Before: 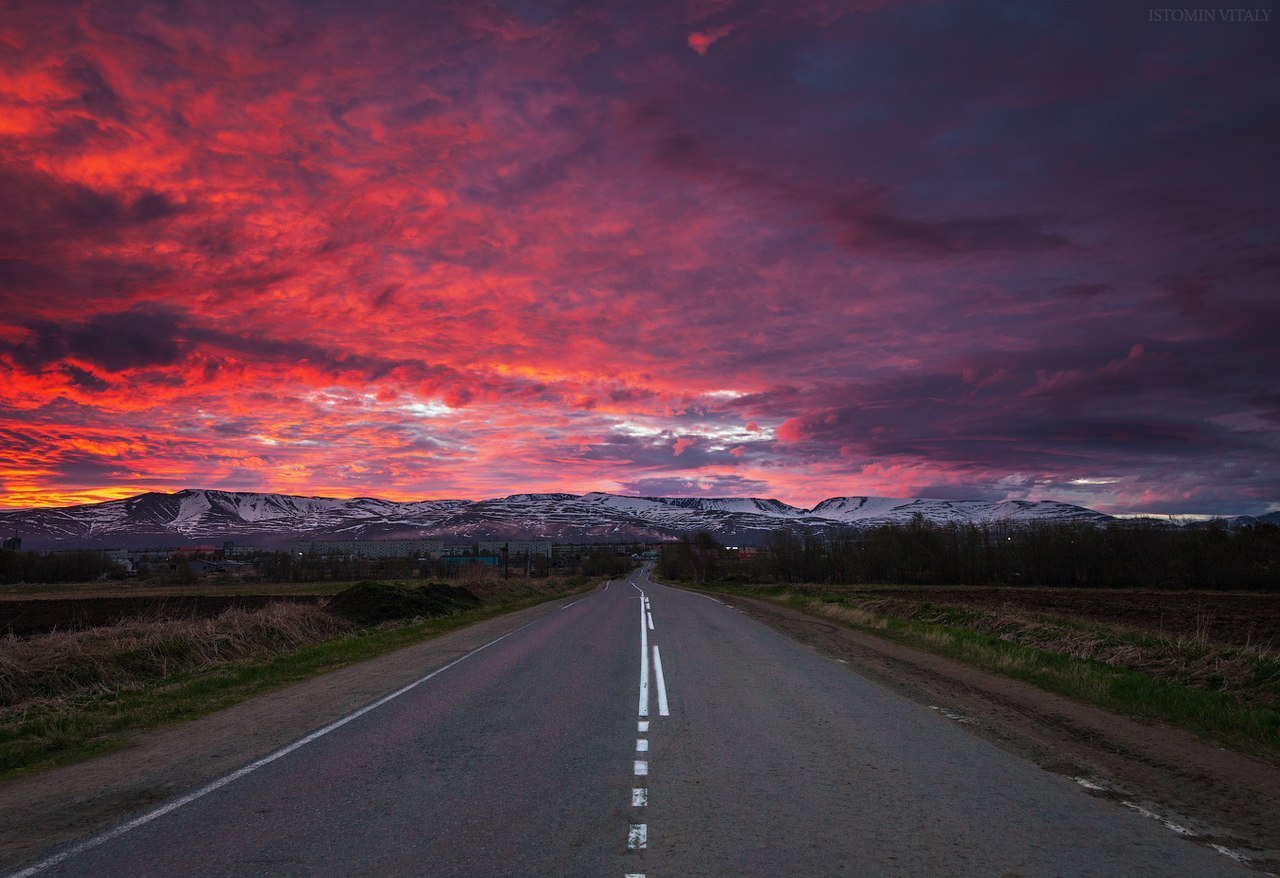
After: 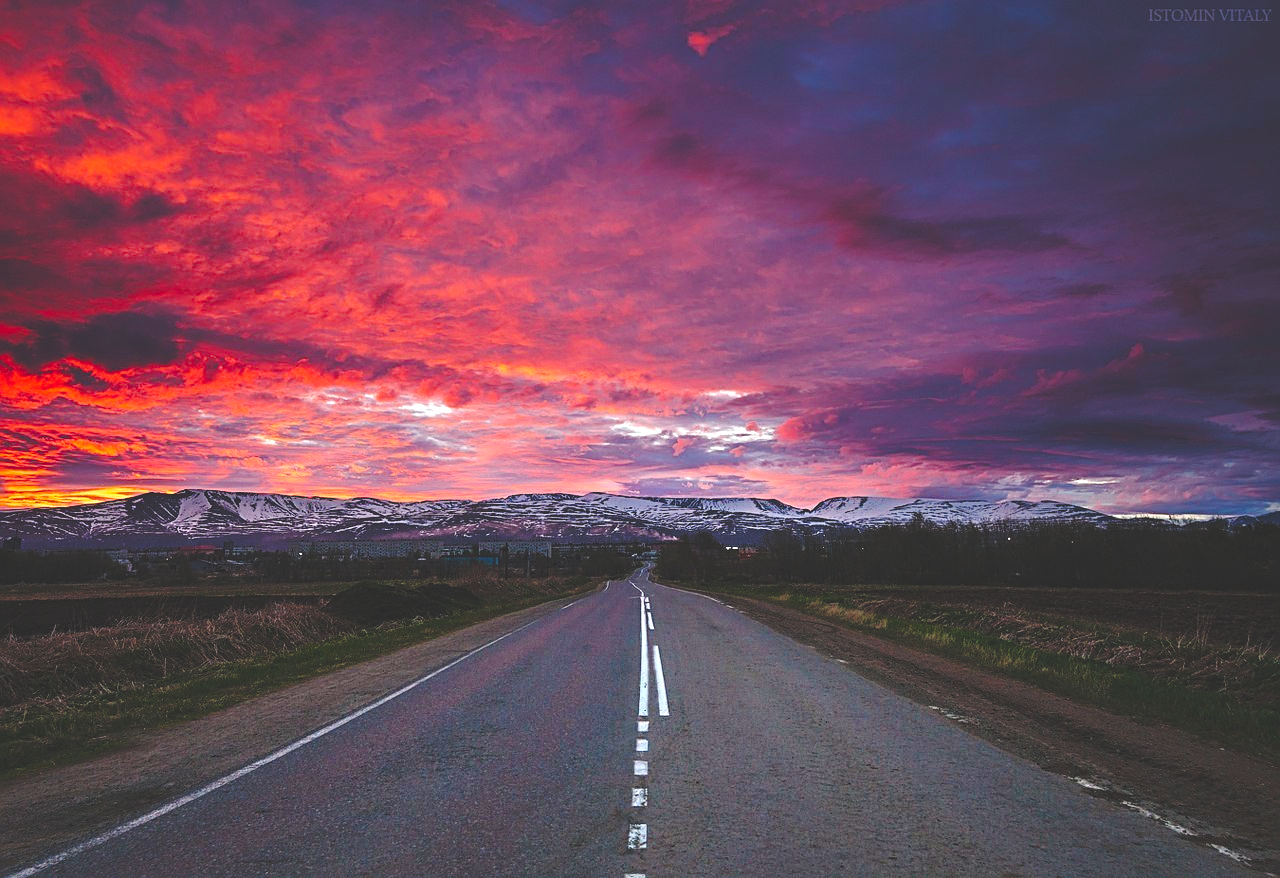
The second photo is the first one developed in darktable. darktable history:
exposure: exposure 0.507 EV, compensate highlight preservation false
sharpen: on, module defaults
base curve: curves: ch0 [(0, 0.024) (0.055, 0.065) (0.121, 0.166) (0.236, 0.319) (0.693, 0.726) (1, 1)], preserve colors none
color zones: curves: ch0 [(0.068, 0.464) (0.25, 0.5) (0.48, 0.508) (0.75, 0.536) (0.886, 0.476) (0.967, 0.456)]; ch1 [(0.066, 0.456) (0.25, 0.5) (0.616, 0.508) (0.746, 0.56) (0.934, 0.444)]
contrast brightness saturation: saturation 0.18
